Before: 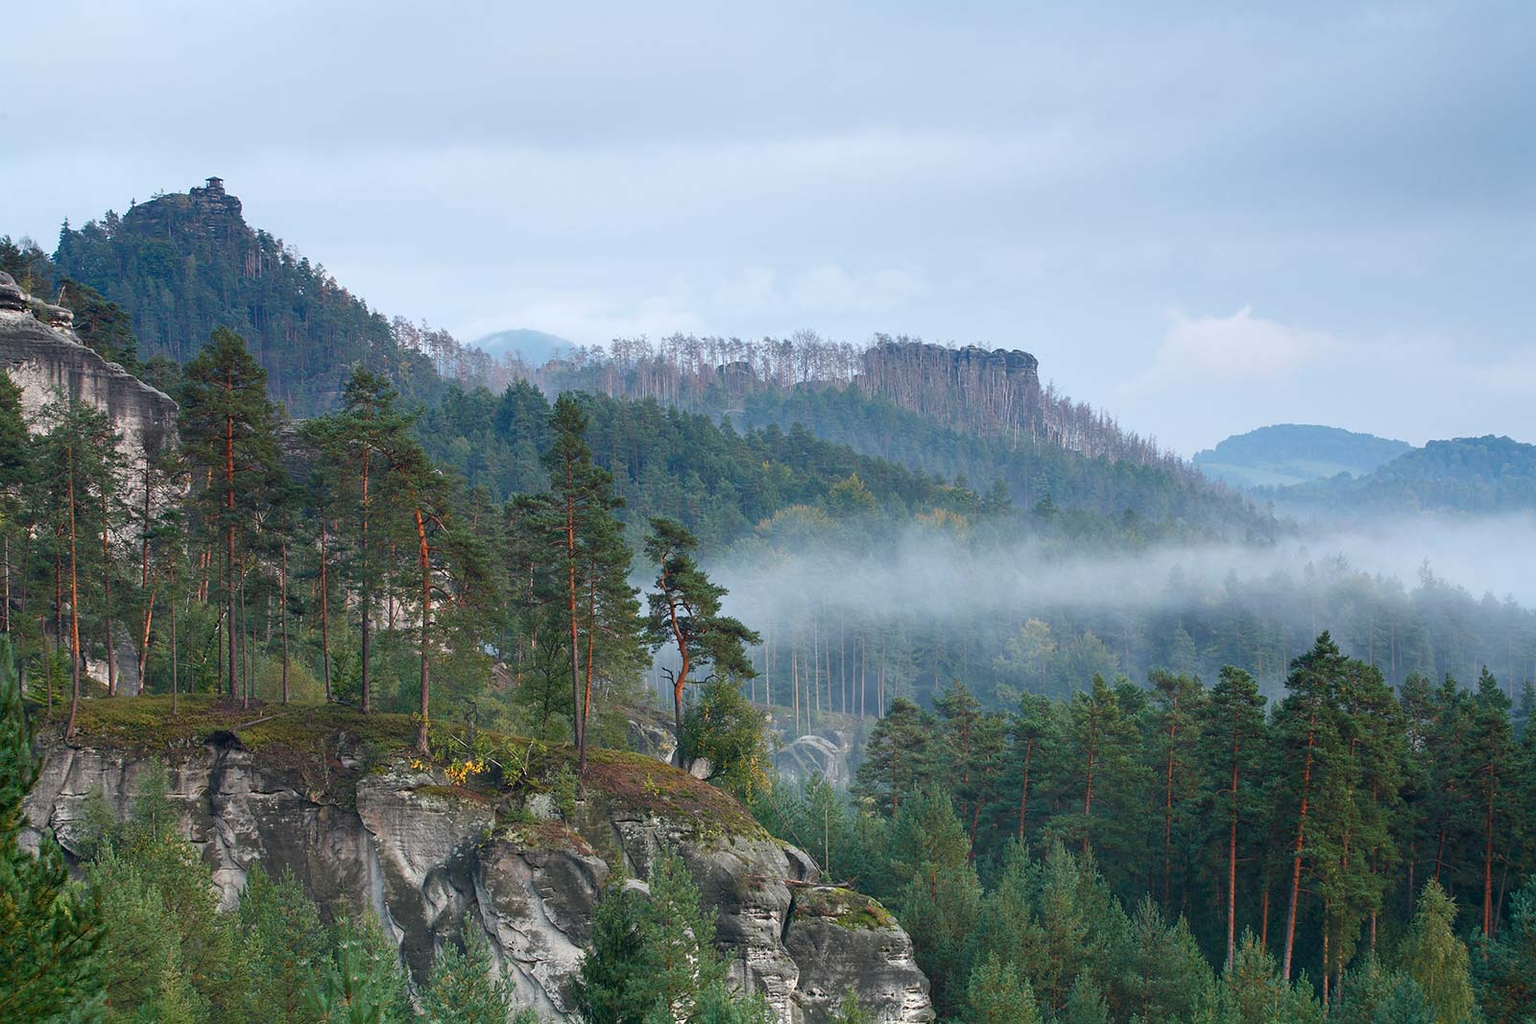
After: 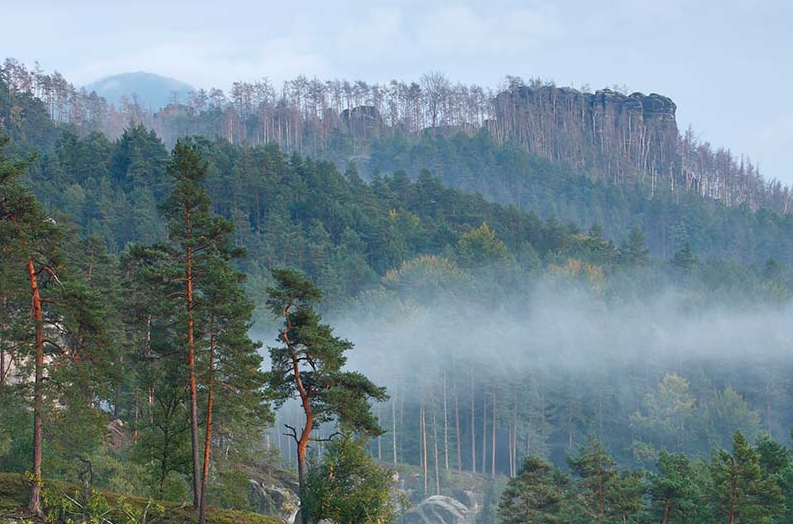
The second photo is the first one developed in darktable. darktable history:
crop: left 25.346%, top 25.448%, right 25.035%, bottom 25.364%
